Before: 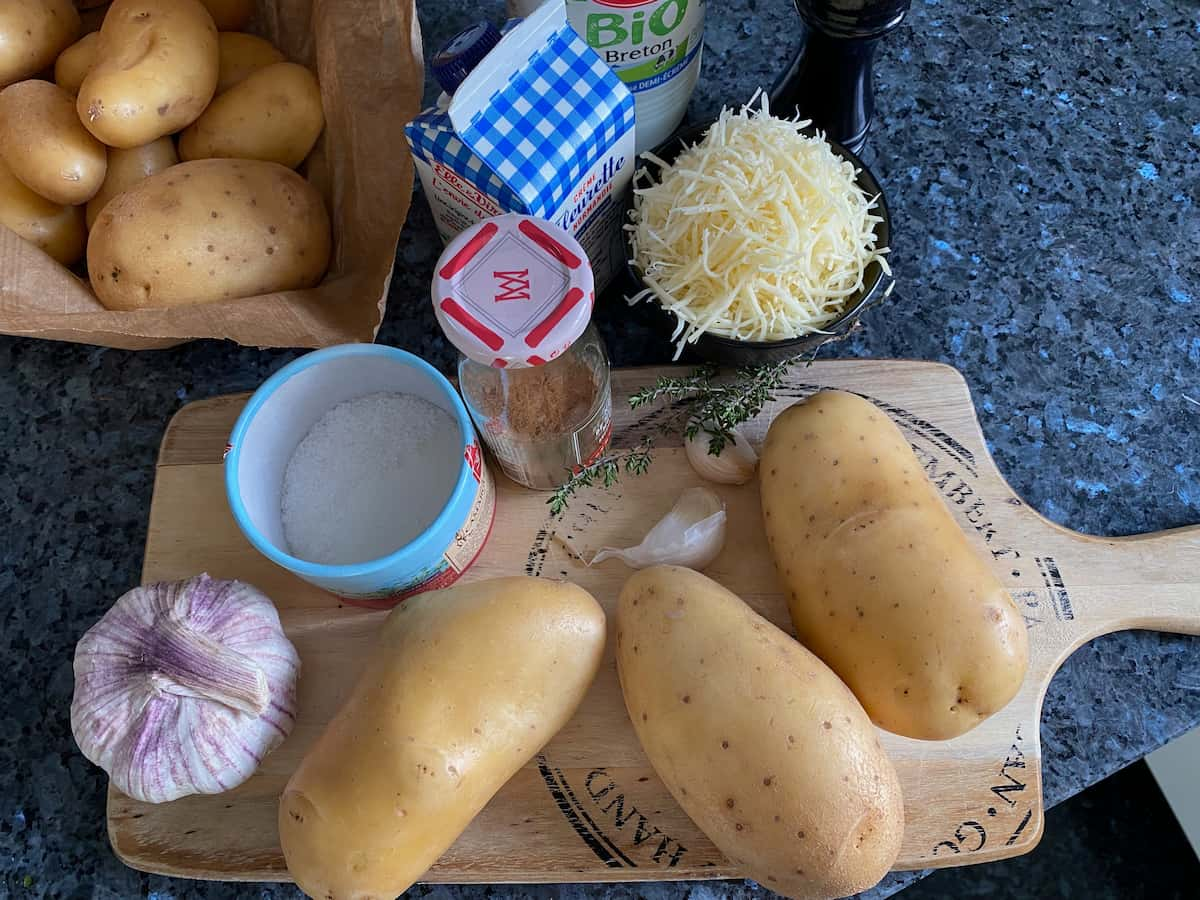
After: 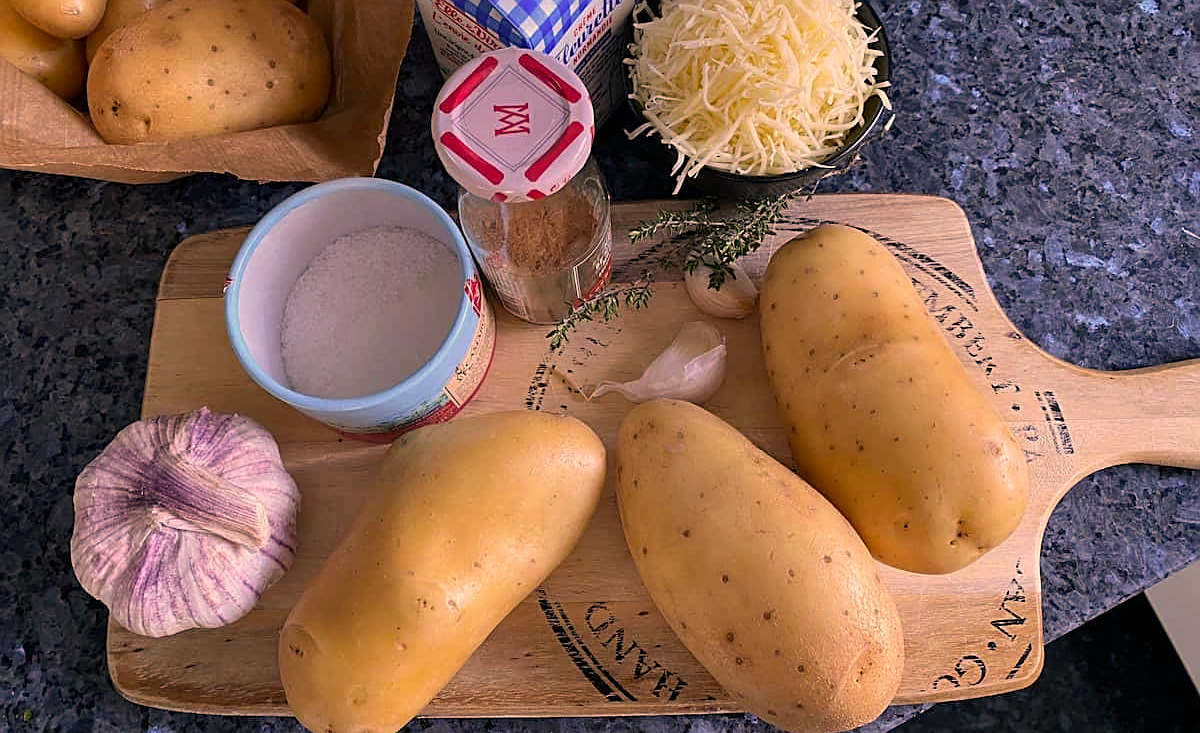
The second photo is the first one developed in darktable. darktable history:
sharpen: on, module defaults
color balance rgb: global vibrance 6.81%, saturation formula JzAzBz (2021)
crop and rotate: top 18.507%
color correction: highlights a* 21.88, highlights b* 22.25
